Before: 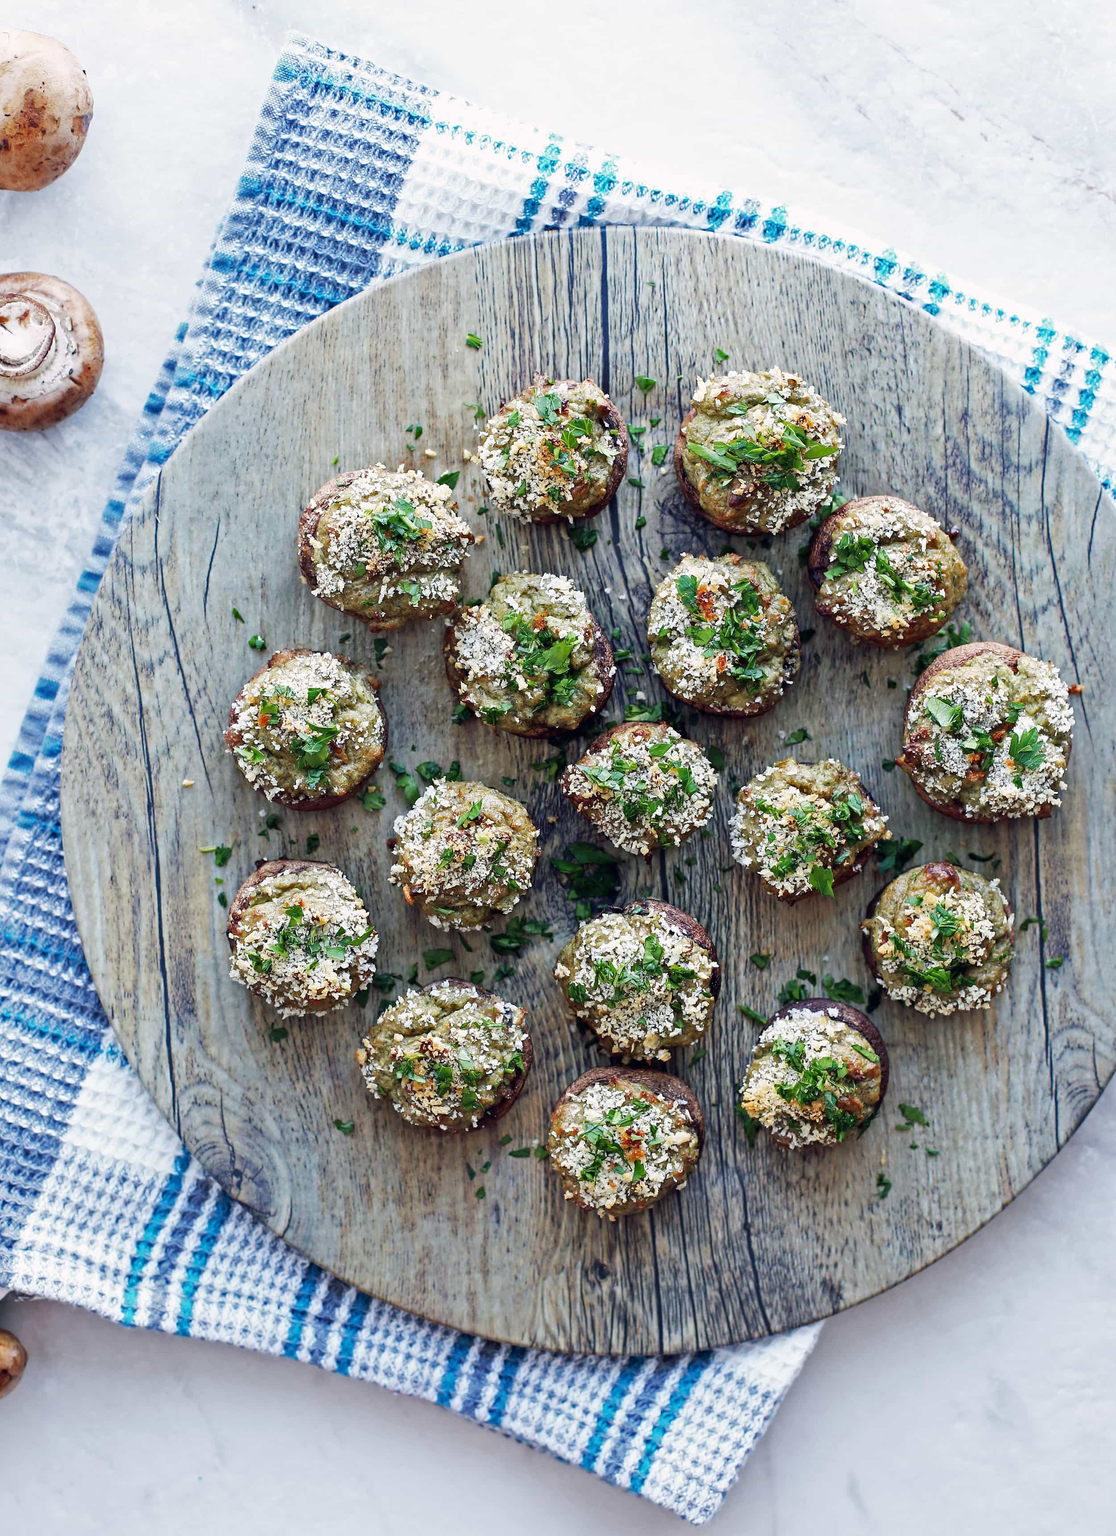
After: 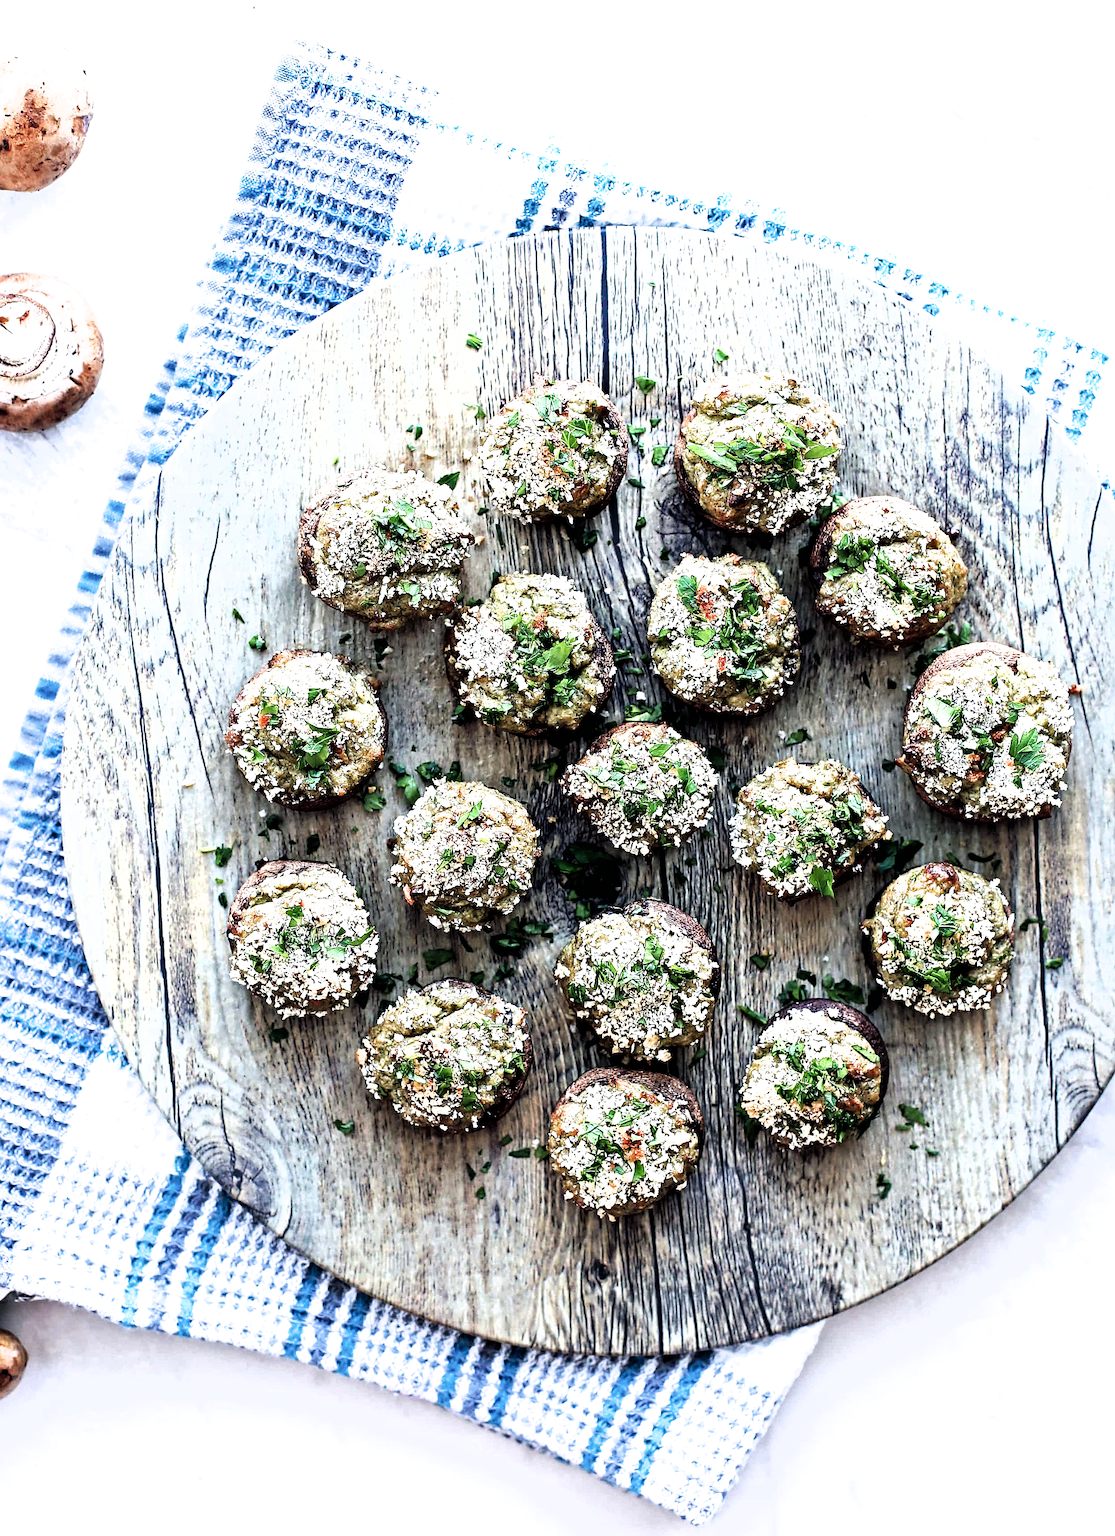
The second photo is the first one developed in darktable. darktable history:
sharpen: on, module defaults
filmic rgb: black relative exposure -8.28 EV, white relative exposure 2.21 EV, hardness 7.17, latitude 86.71%, contrast 1.705, highlights saturation mix -4.29%, shadows ↔ highlights balance -2.75%
exposure: black level correction 0.001, exposure 0.5 EV, compensate highlight preservation false
